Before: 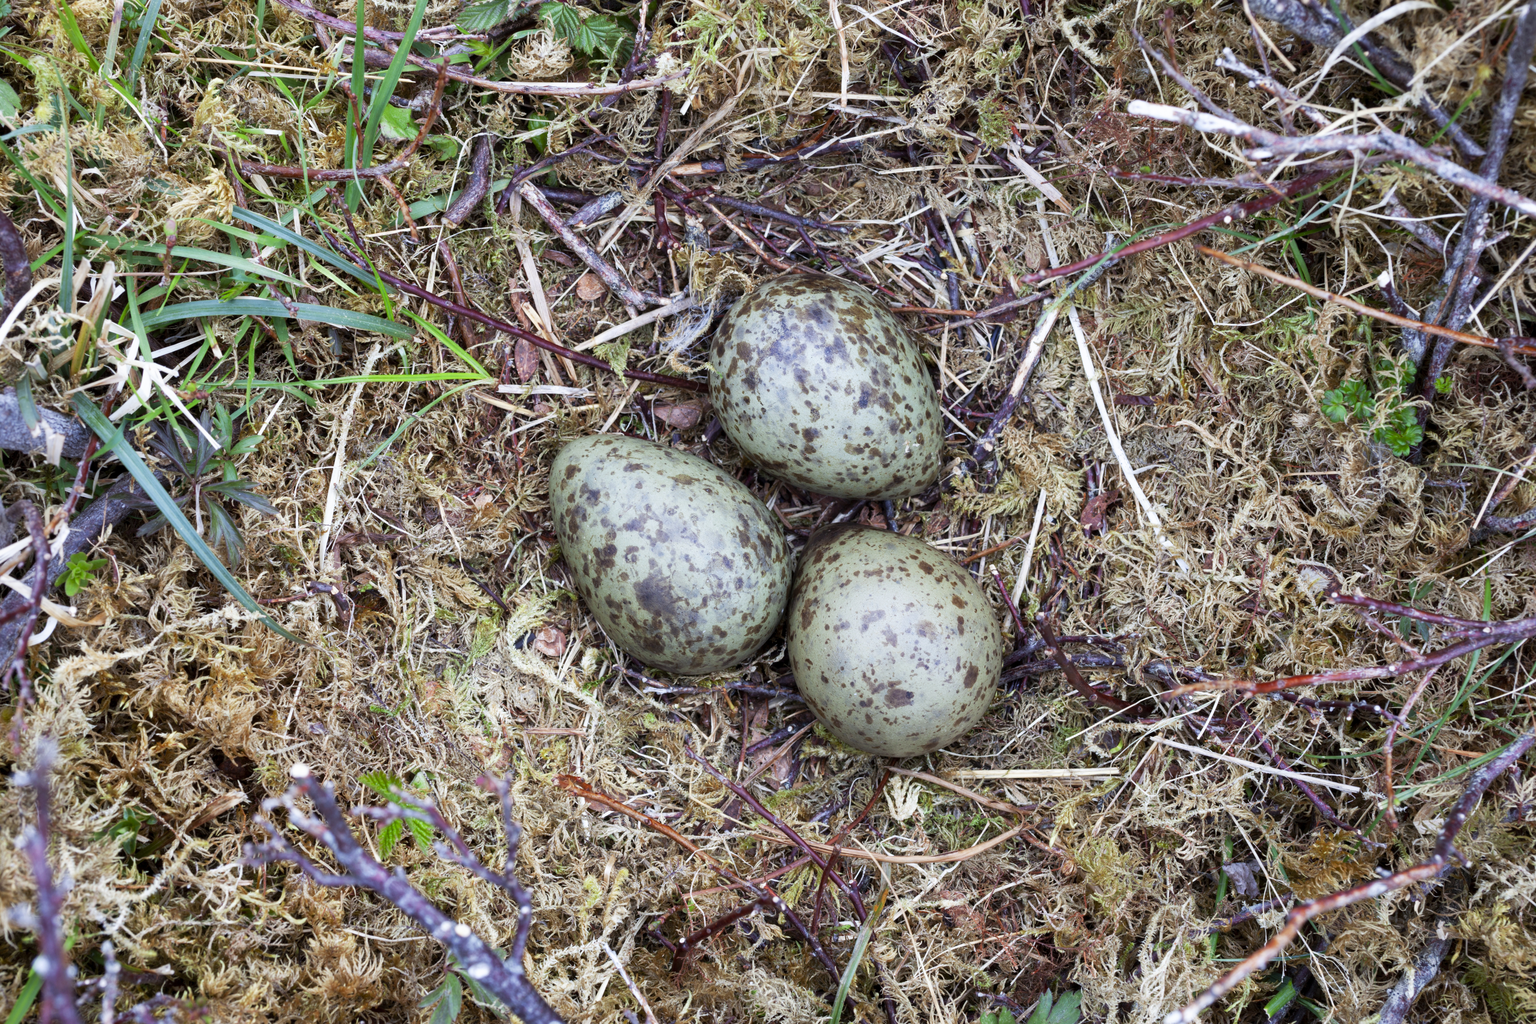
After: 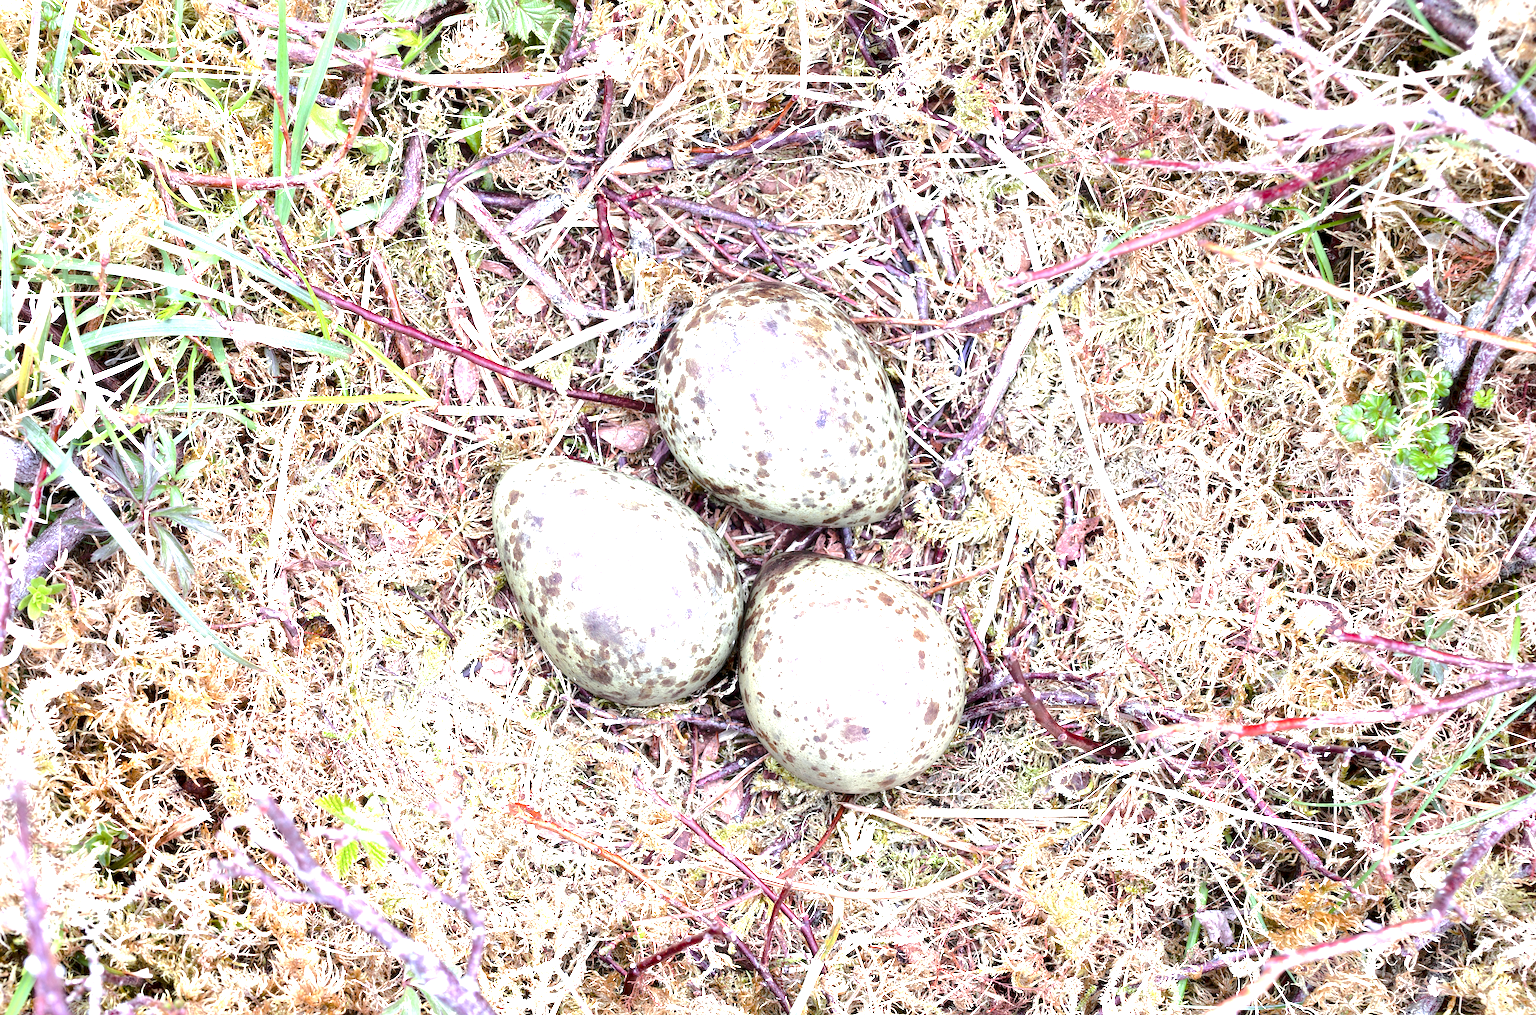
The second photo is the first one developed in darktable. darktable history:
sharpen: on, module defaults
rotate and perspective: rotation 0.062°, lens shift (vertical) 0.115, lens shift (horizontal) -0.133, crop left 0.047, crop right 0.94, crop top 0.061, crop bottom 0.94
color balance: contrast -0.5%
color balance rgb: perceptual saturation grading › global saturation 20%, perceptual saturation grading › highlights -25%, perceptual saturation grading › shadows 50%
exposure: exposure 2.25 EV, compensate highlight preservation false
tone curve: curves: ch0 [(0, 0) (0.058, 0.022) (0.265, 0.208) (0.41, 0.417) (0.485, 0.524) (0.638, 0.673) (0.845, 0.828) (0.994, 0.964)]; ch1 [(0, 0) (0.136, 0.146) (0.317, 0.34) (0.382, 0.408) (0.469, 0.482) (0.498, 0.497) (0.557, 0.573) (0.644, 0.643) (0.725, 0.765) (1, 1)]; ch2 [(0, 0) (0.352, 0.403) (0.45, 0.469) (0.502, 0.504) (0.54, 0.524) (0.592, 0.566) (0.638, 0.599) (1, 1)], color space Lab, independent channels, preserve colors none
